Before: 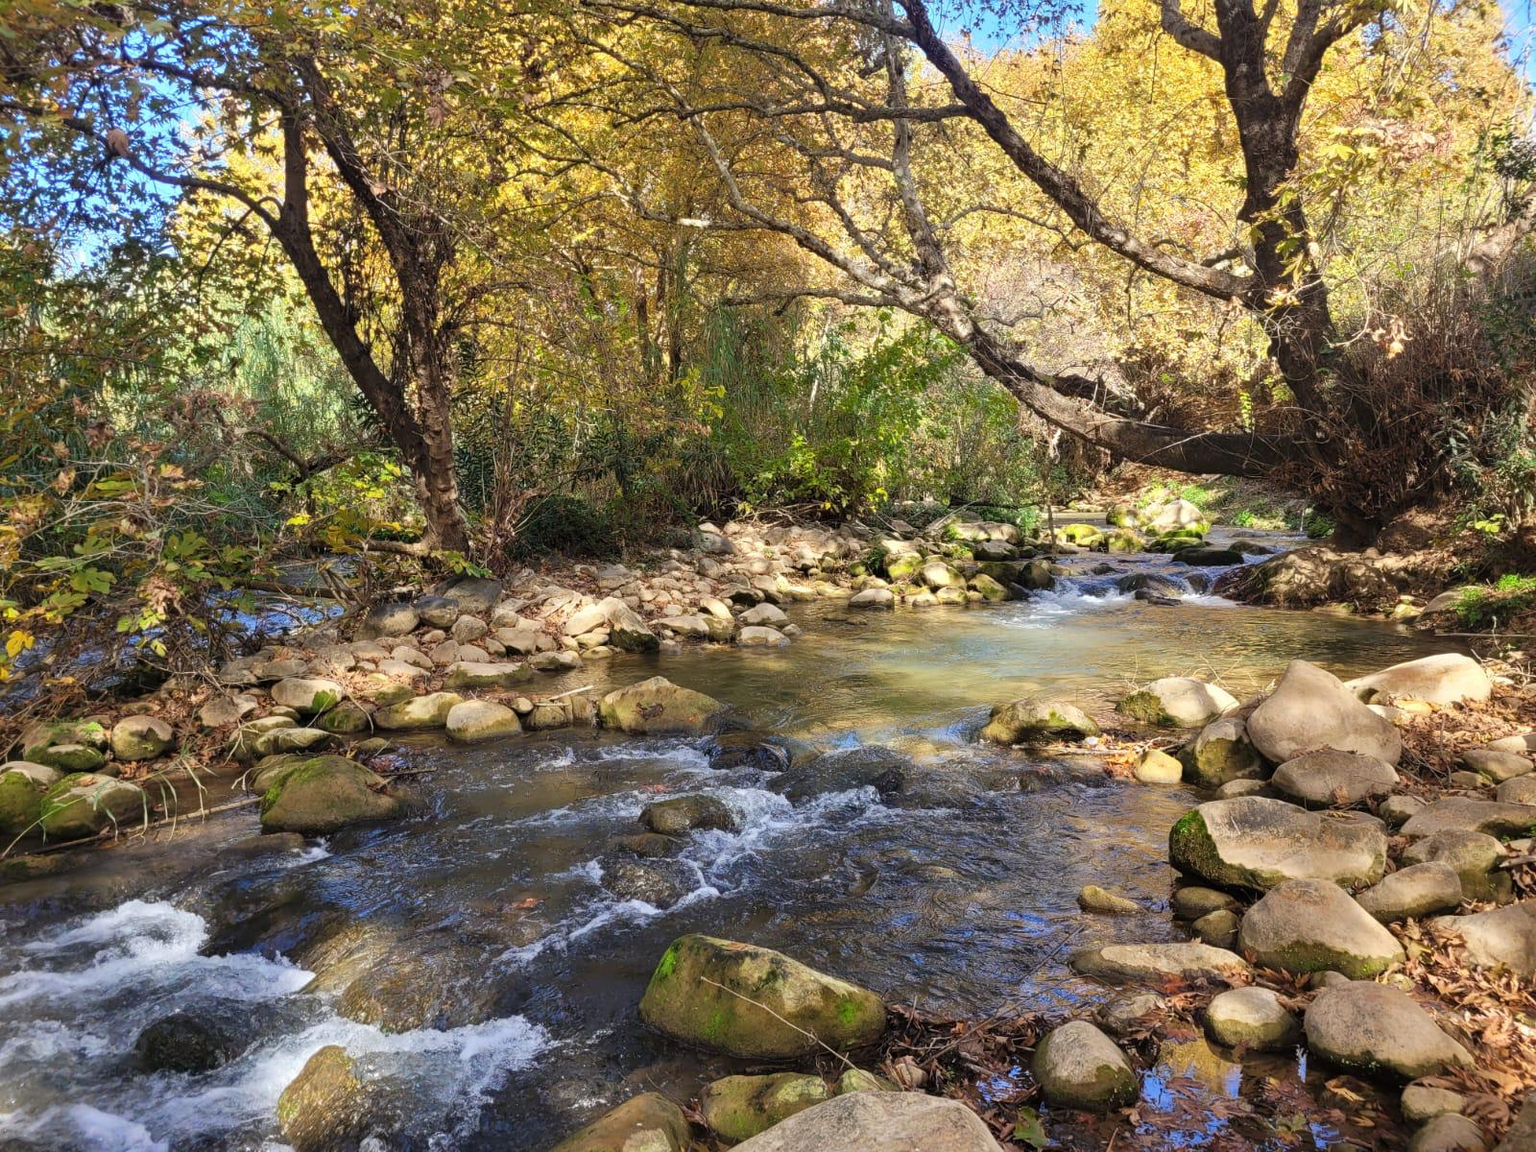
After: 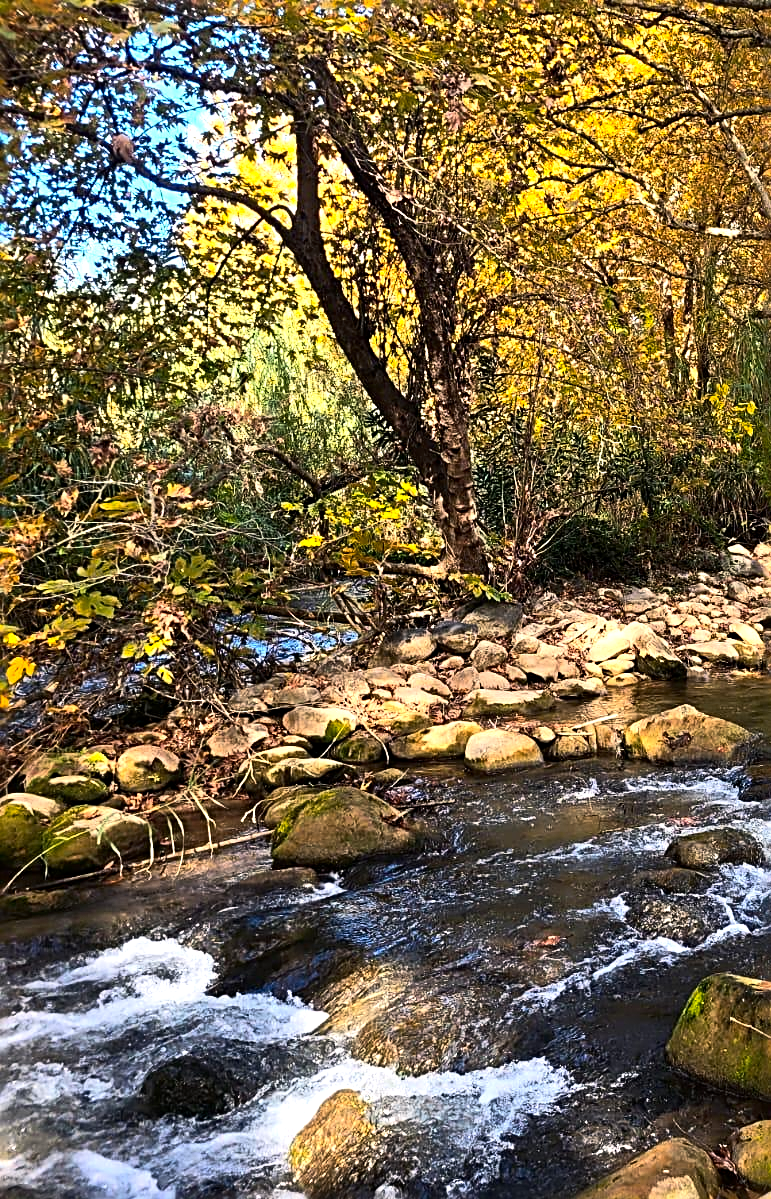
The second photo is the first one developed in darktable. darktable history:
exposure: black level correction 0.001, exposure 0.499 EV, compensate highlight preservation false
color balance rgb: power › hue 328.25°, highlights gain › chroma 1.119%, highlights gain › hue 60.25°, linear chroma grading › global chroma 14.662%, perceptual saturation grading › global saturation 7.662%, perceptual saturation grading › shadows 3.727%, perceptual brilliance grading › highlights 3.528%, perceptual brilliance grading › mid-tones -17.701%, perceptual brilliance grading › shadows -41.799%
crop and rotate: left 0.025%, top 0%, right 51.787%
sharpen: radius 3.017, amount 0.757
color zones: curves: ch1 [(0.235, 0.558) (0.75, 0.5)]; ch2 [(0.25, 0.462) (0.749, 0.457)]
tone curve: curves: ch0 [(0, 0) (0.004, 0.001) (0.133, 0.112) (0.325, 0.362) (0.832, 0.893) (1, 1)], color space Lab, independent channels, preserve colors none
